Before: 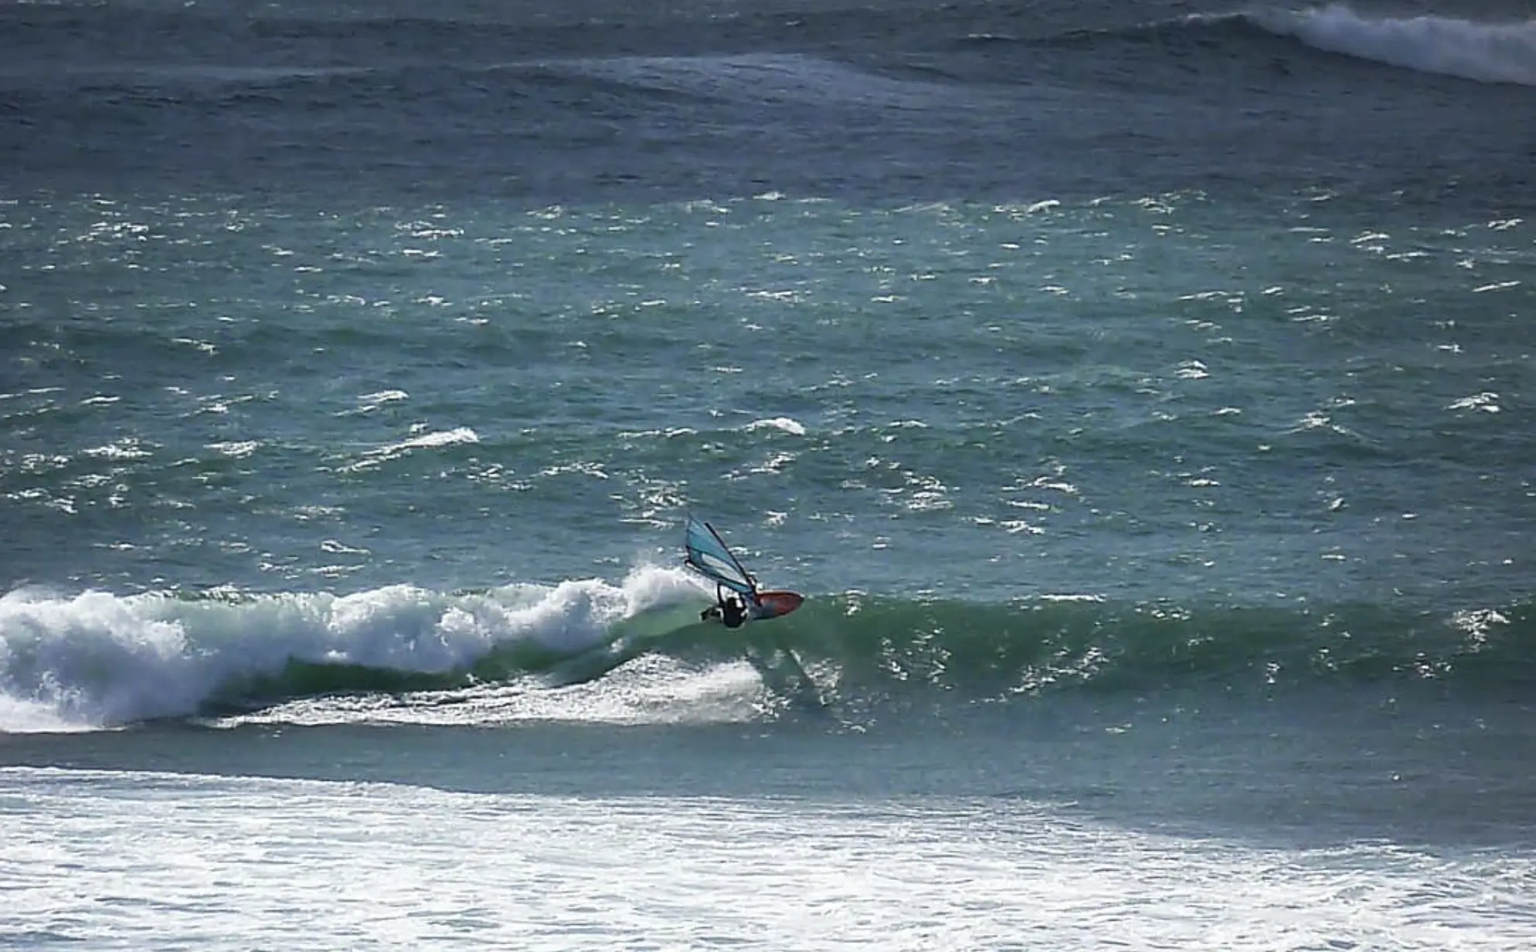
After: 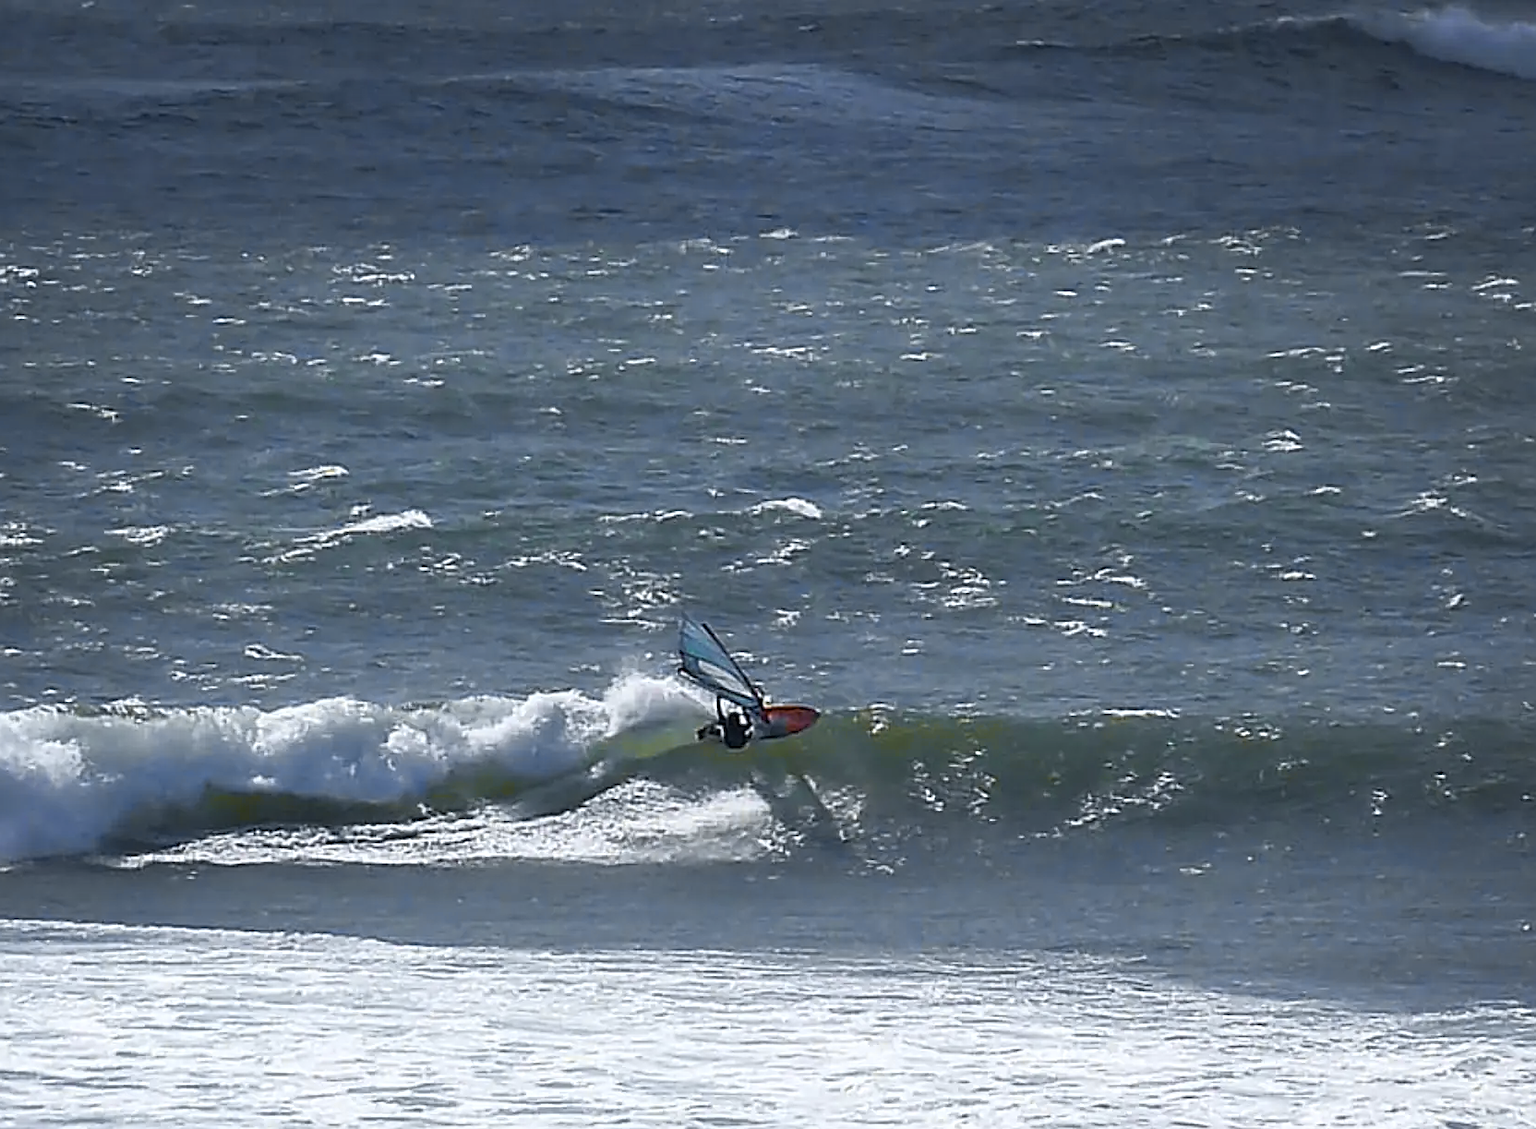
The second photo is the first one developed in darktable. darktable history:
sharpen: on, module defaults
crop: left 7.598%, right 7.873%
color balance rgb: perceptual saturation grading › global saturation 25%, global vibrance 20%
tone curve: curves: ch0 [(0, 0) (0.15, 0.17) (0.452, 0.437) (0.611, 0.588) (0.751, 0.749) (1, 1)]; ch1 [(0, 0) (0.325, 0.327) (0.412, 0.45) (0.453, 0.484) (0.5, 0.499) (0.541, 0.55) (0.617, 0.612) (0.695, 0.697) (1, 1)]; ch2 [(0, 0) (0.386, 0.397) (0.452, 0.459) (0.505, 0.498) (0.524, 0.547) (0.574, 0.566) (0.633, 0.641) (1, 1)], color space Lab, independent channels, preserve colors none
